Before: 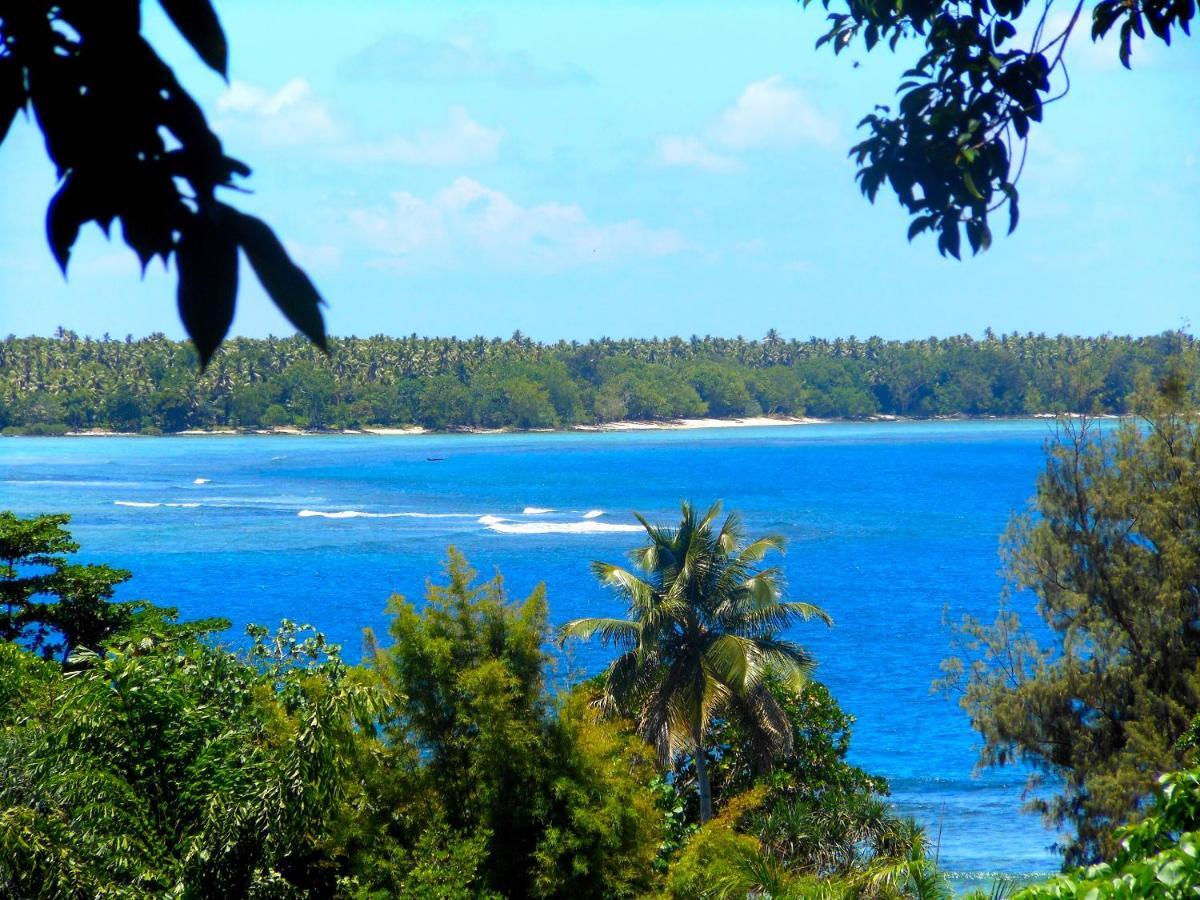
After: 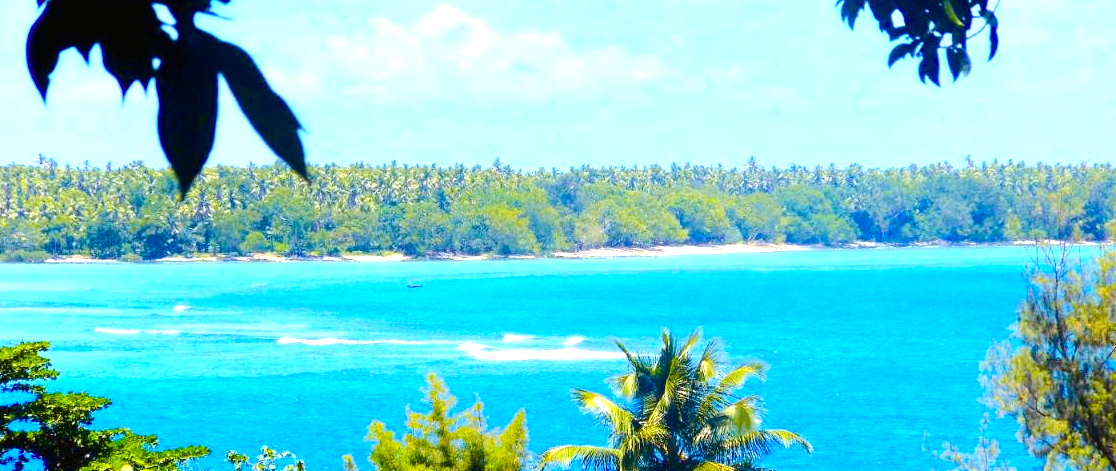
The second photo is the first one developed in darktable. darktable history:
color balance rgb: perceptual saturation grading › global saturation 20%, perceptual saturation grading › highlights -25%, perceptual saturation grading › shadows 50.52%, global vibrance 40.24%
exposure: black level correction 0, exposure 1.2 EV, compensate exposure bias true, compensate highlight preservation false
crop: left 1.744%, top 19.225%, right 5.069%, bottom 28.357%
tone curve: curves: ch0 [(0, 0.01) (0.097, 0.07) (0.204, 0.173) (0.447, 0.517) (0.539, 0.624) (0.733, 0.791) (0.879, 0.898) (1, 0.98)]; ch1 [(0, 0) (0.393, 0.415) (0.447, 0.448) (0.485, 0.494) (0.523, 0.509) (0.545, 0.541) (0.574, 0.561) (0.648, 0.674) (1, 1)]; ch2 [(0, 0) (0.369, 0.388) (0.449, 0.431) (0.499, 0.5) (0.521, 0.51) (0.53, 0.54) (0.564, 0.569) (0.674, 0.735) (1, 1)], color space Lab, independent channels, preserve colors none
